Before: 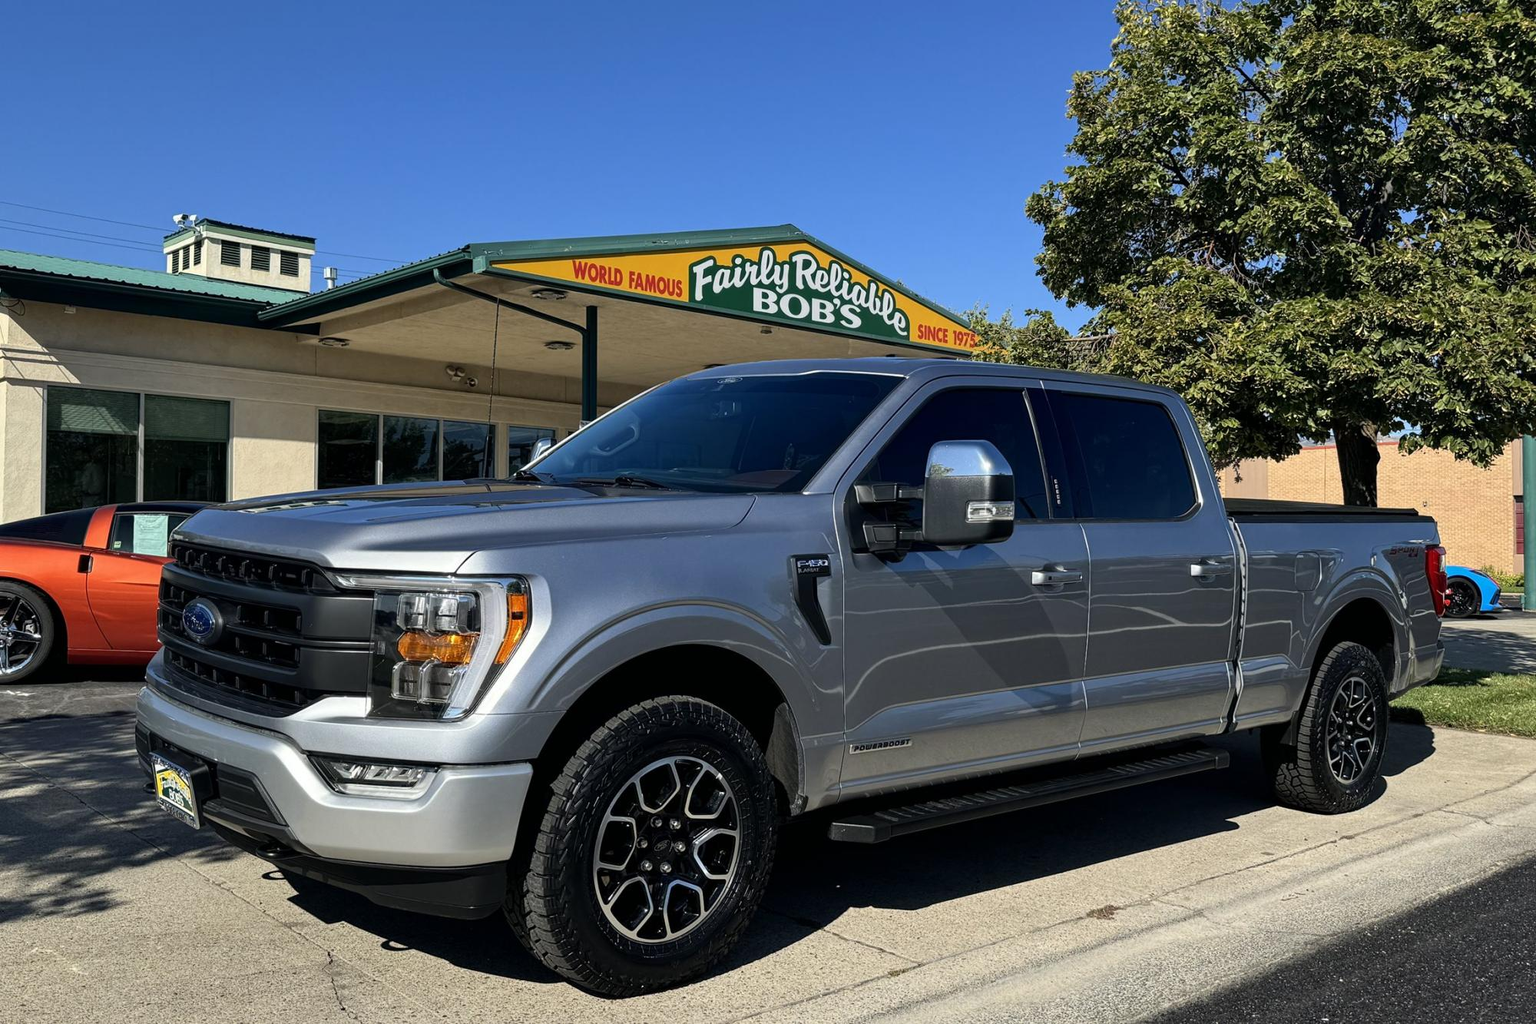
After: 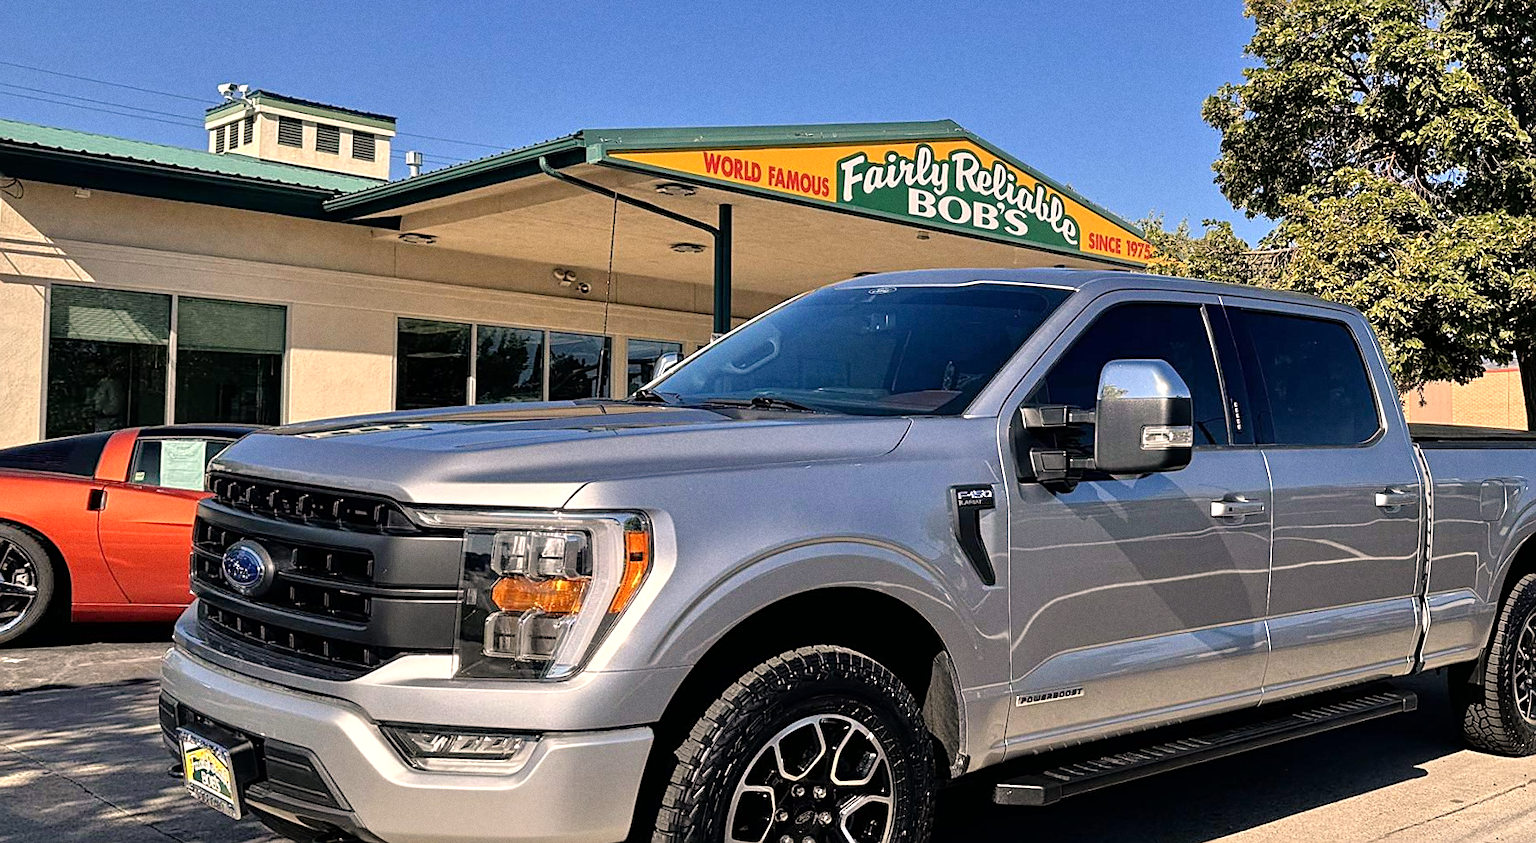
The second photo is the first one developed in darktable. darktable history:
white balance: red 1.127, blue 0.943
grain: coarseness 0.09 ISO
tone equalizer: -7 EV 0.15 EV, -6 EV 0.6 EV, -5 EV 1.15 EV, -4 EV 1.33 EV, -3 EV 1.15 EV, -2 EV 0.6 EV, -1 EV 0.15 EV, mask exposure compensation -0.5 EV
rotate and perspective: rotation -0.013°, lens shift (vertical) -0.027, lens shift (horizontal) 0.178, crop left 0.016, crop right 0.989, crop top 0.082, crop bottom 0.918
sharpen: amount 0.55
crop: top 7.49%, right 9.717%, bottom 11.943%
